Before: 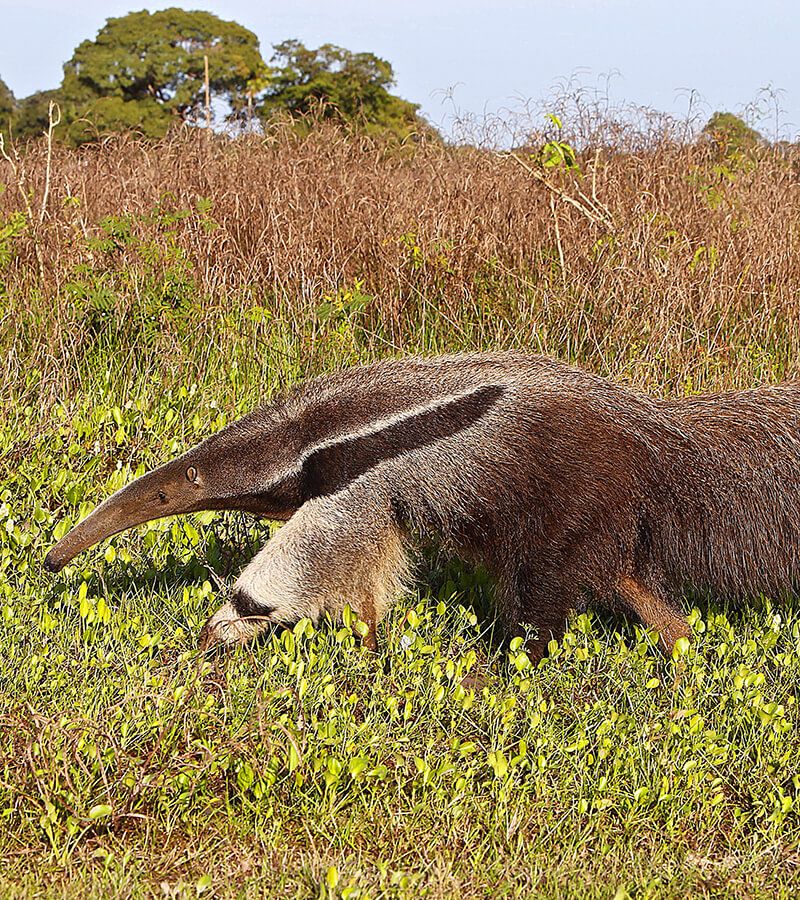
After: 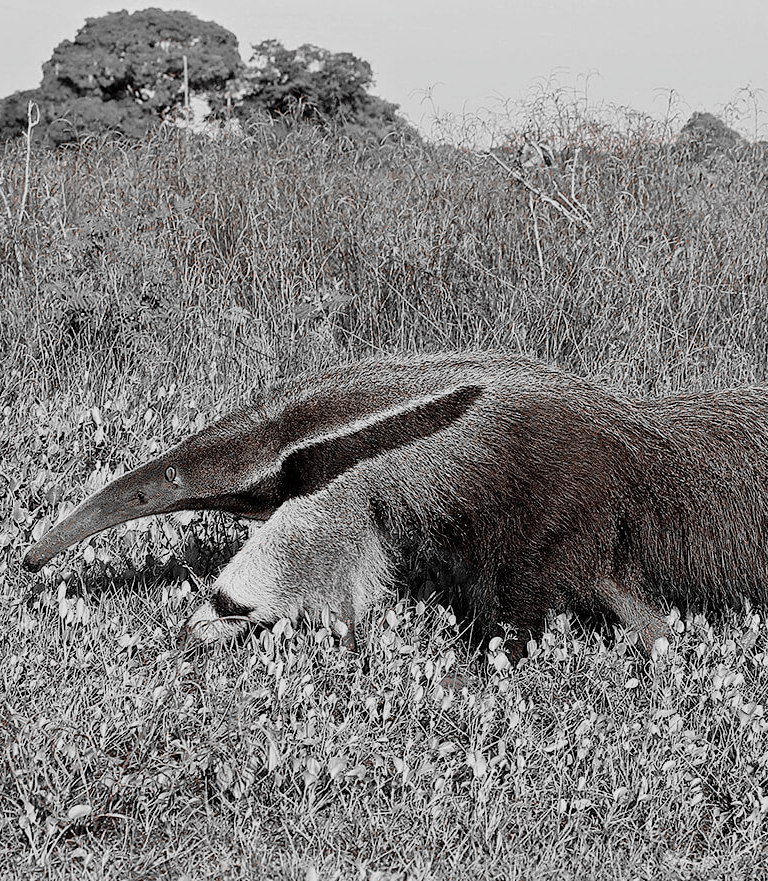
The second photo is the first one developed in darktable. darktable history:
filmic rgb: black relative exposure -5.76 EV, white relative exposure 3.39 EV, hardness 3.68, iterations of high-quality reconstruction 0
crop and rotate: left 2.725%, right 1.177%, bottom 2.064%
color zones: curves: ch1 [(0, 0.006) (0.094, 0.285) (0.171, 0.001) (0.429, 0.001) (0.571, 0.003) (0.714, 0.004) (0.857, 0.004) (1, 0.006)]
